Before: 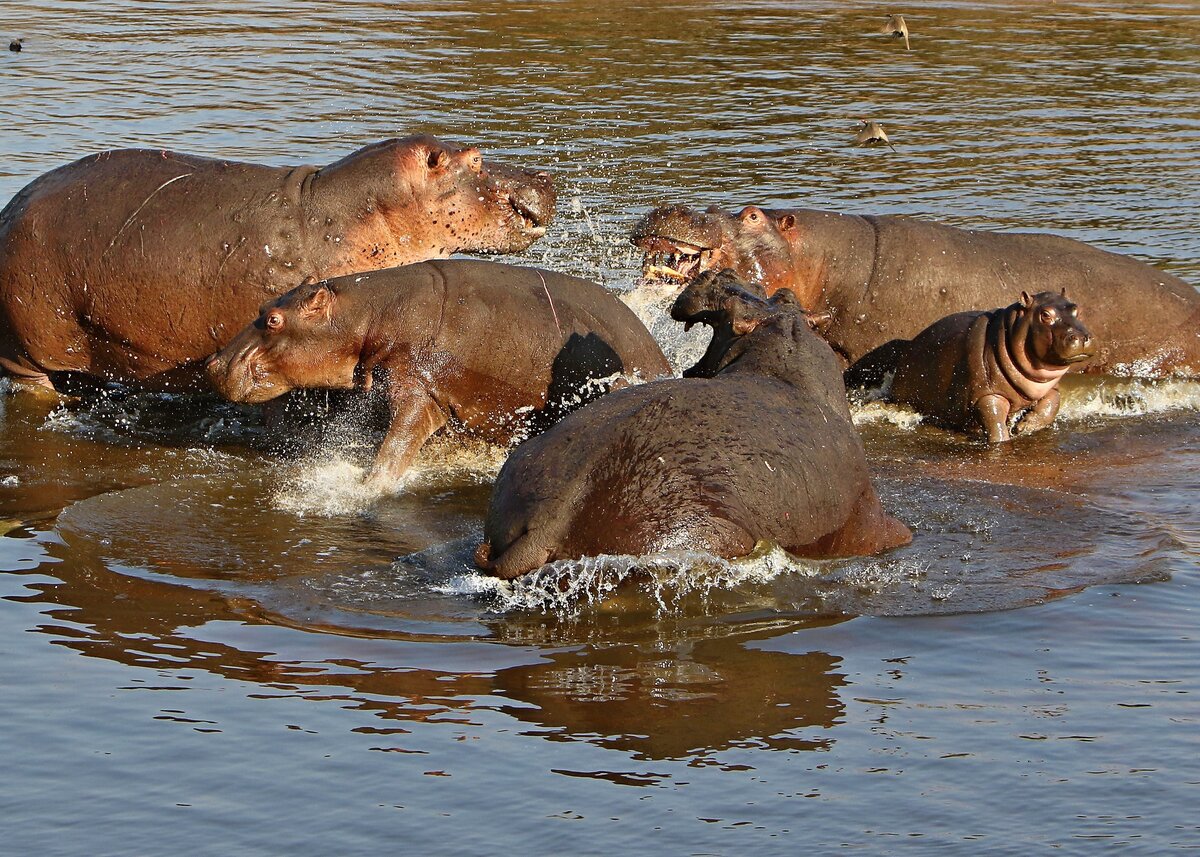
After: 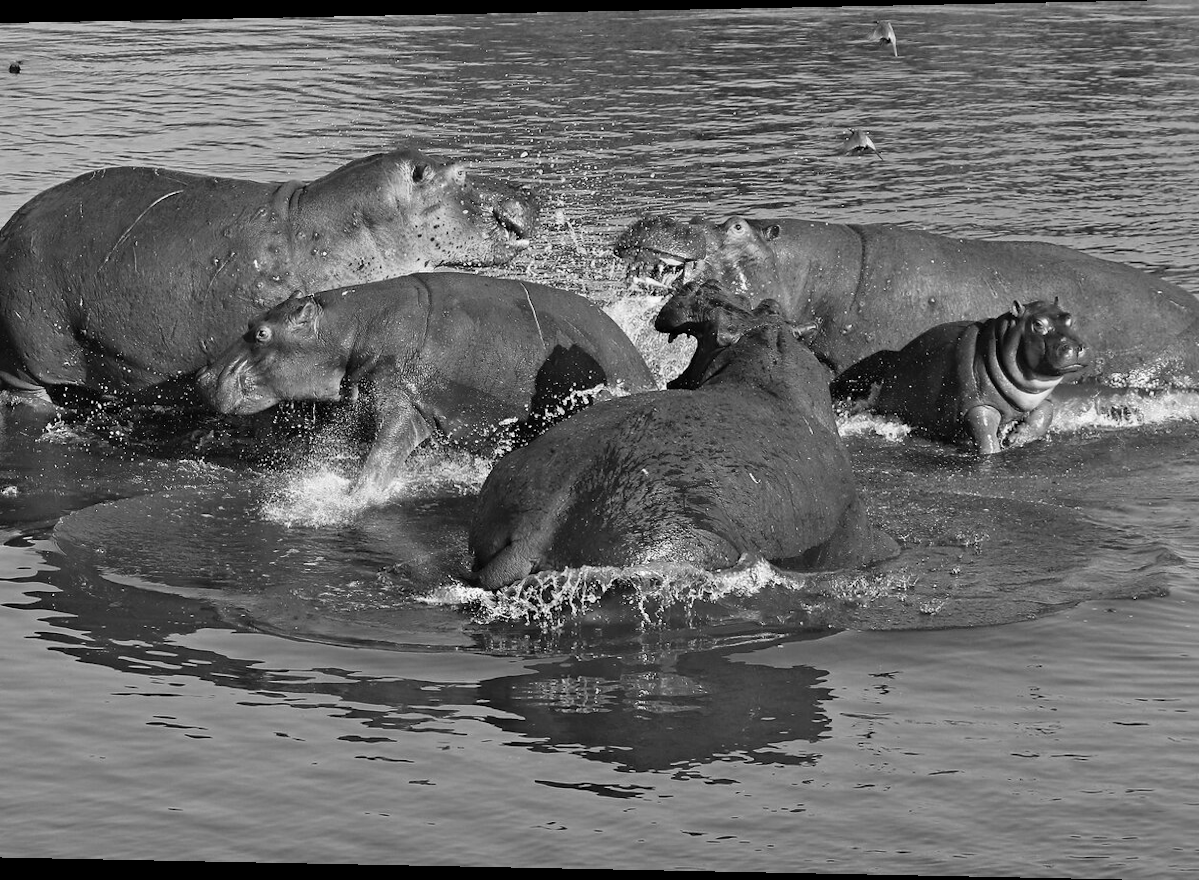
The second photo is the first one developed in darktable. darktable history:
monochrome: on, module defaults
color correction: highlights a* 10.21, highlights b* 9.79, shadows a* 8.61, shadows b* 7.88, saturation 0.8
rotate and perspective: lens shift (horizontal) -0.055, automatic cropping off
